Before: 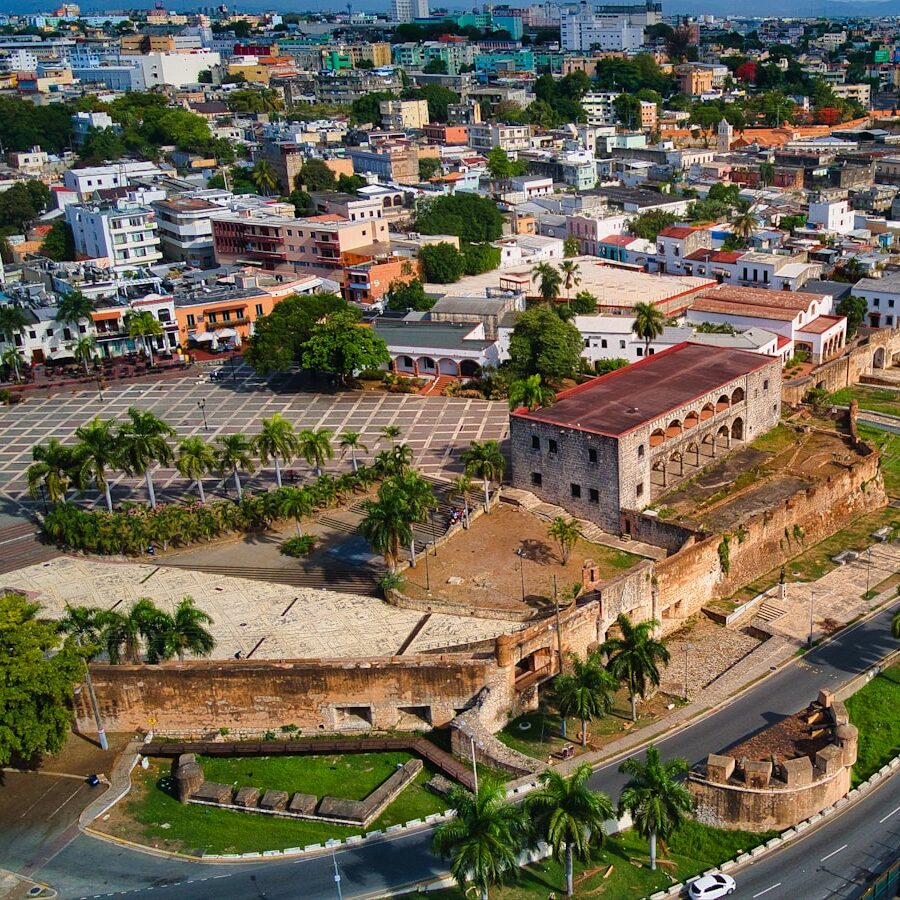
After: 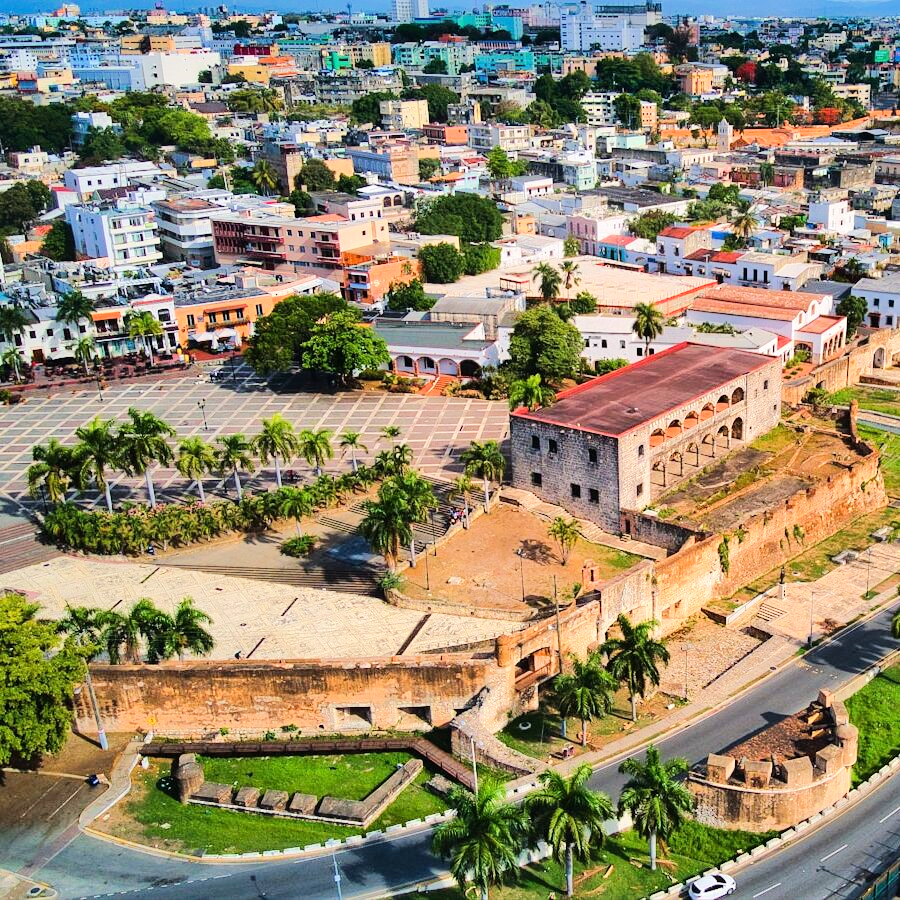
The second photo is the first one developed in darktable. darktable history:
tone equalizer: -7 EV 0.15 EV, -6 EV 0.61 EV, -5 EV 1.17 EV, -4 EV 1.34 EV, -3 EV 1.12 EV, -2 EV 0.6 EV, -1 EV 0.157 EV, edges refinement/feathering 500, mask exposure compensation -1.57 EV, preserve details no
